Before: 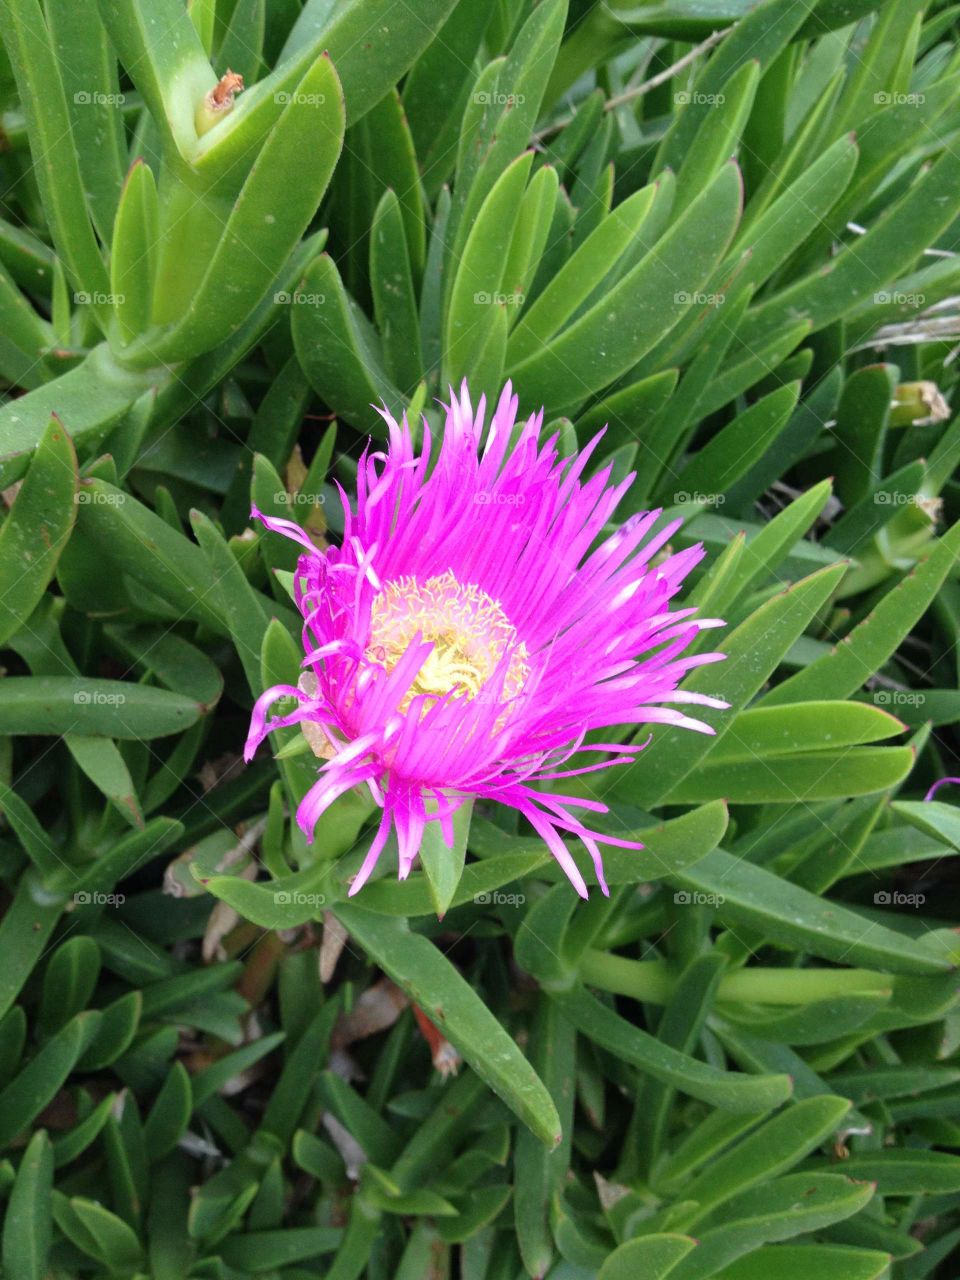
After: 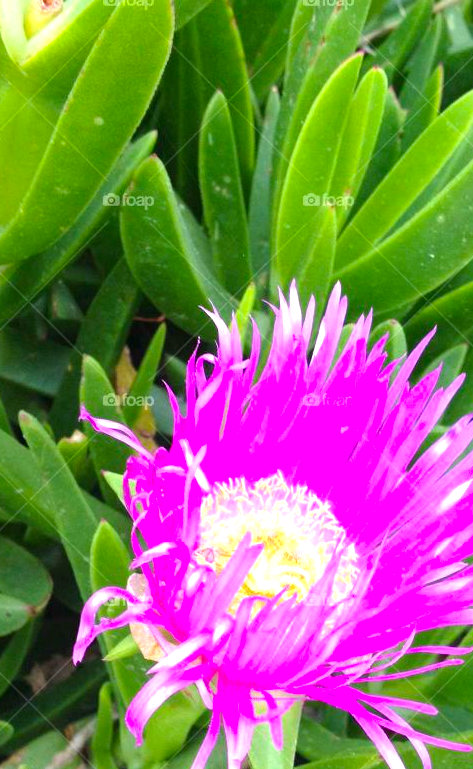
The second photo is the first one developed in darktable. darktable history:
color balance rgb: perceptual saturation grading › global saturation 20%, global vibrance 20%
exposure: black level correction 0, exposure 0.7 EV, compensate exposure bias true, compensate highlight preservation false
crop: left 17.835%, top 7.675%, right 32.881%, bottom 32.213%
sharpen: radius 2.883, amount 0.868, threshold 47.523
